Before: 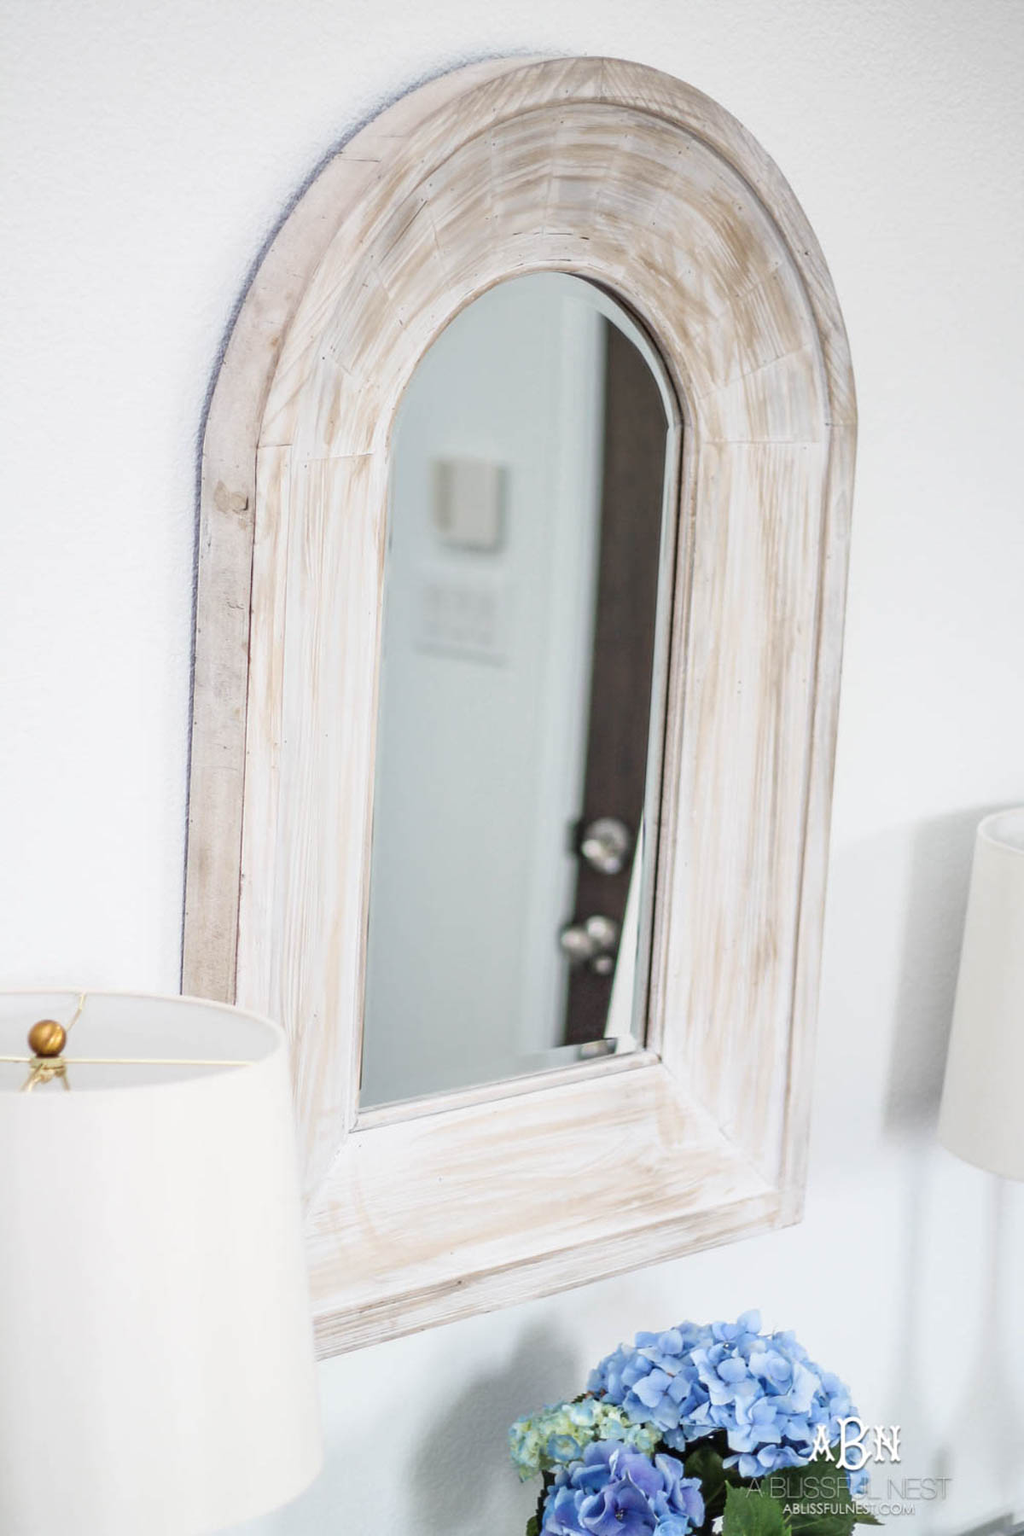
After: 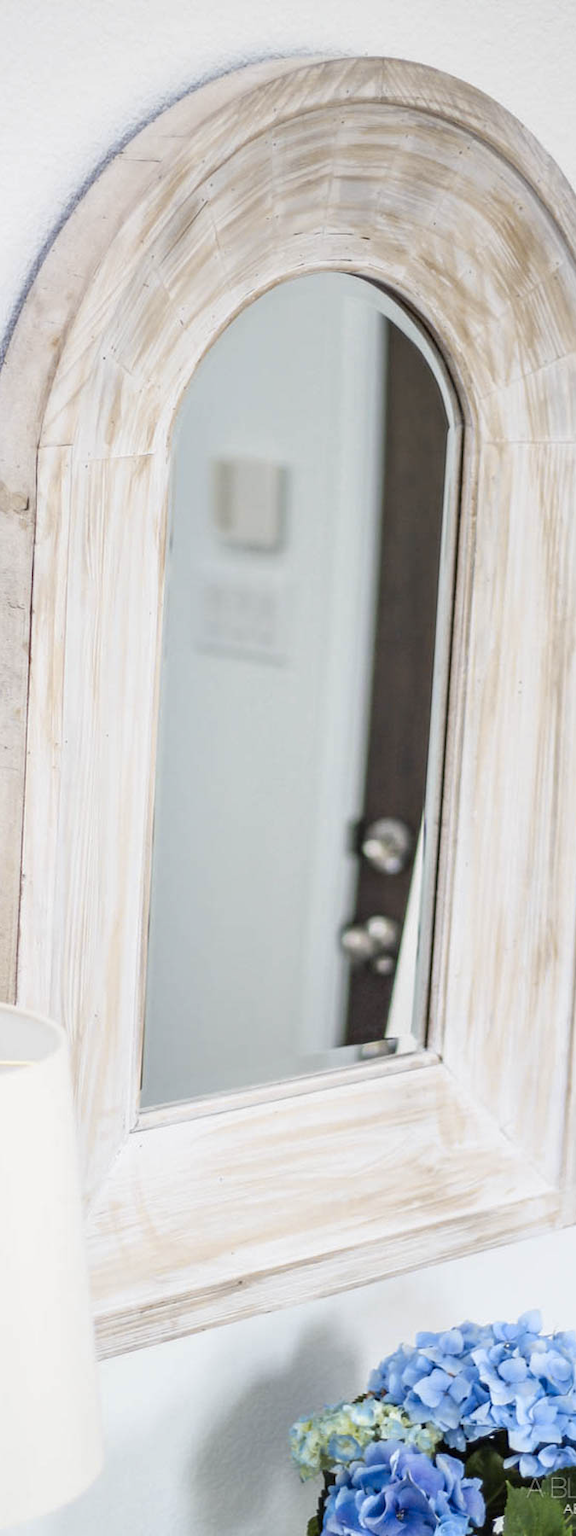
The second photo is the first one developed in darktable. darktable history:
crop: left 21.496%, right 22.254%
tone equalizer: on, module defaults
color contrast: green-magenta contrast 0.8, blue-yellow contrast 1.1, unbound 0
